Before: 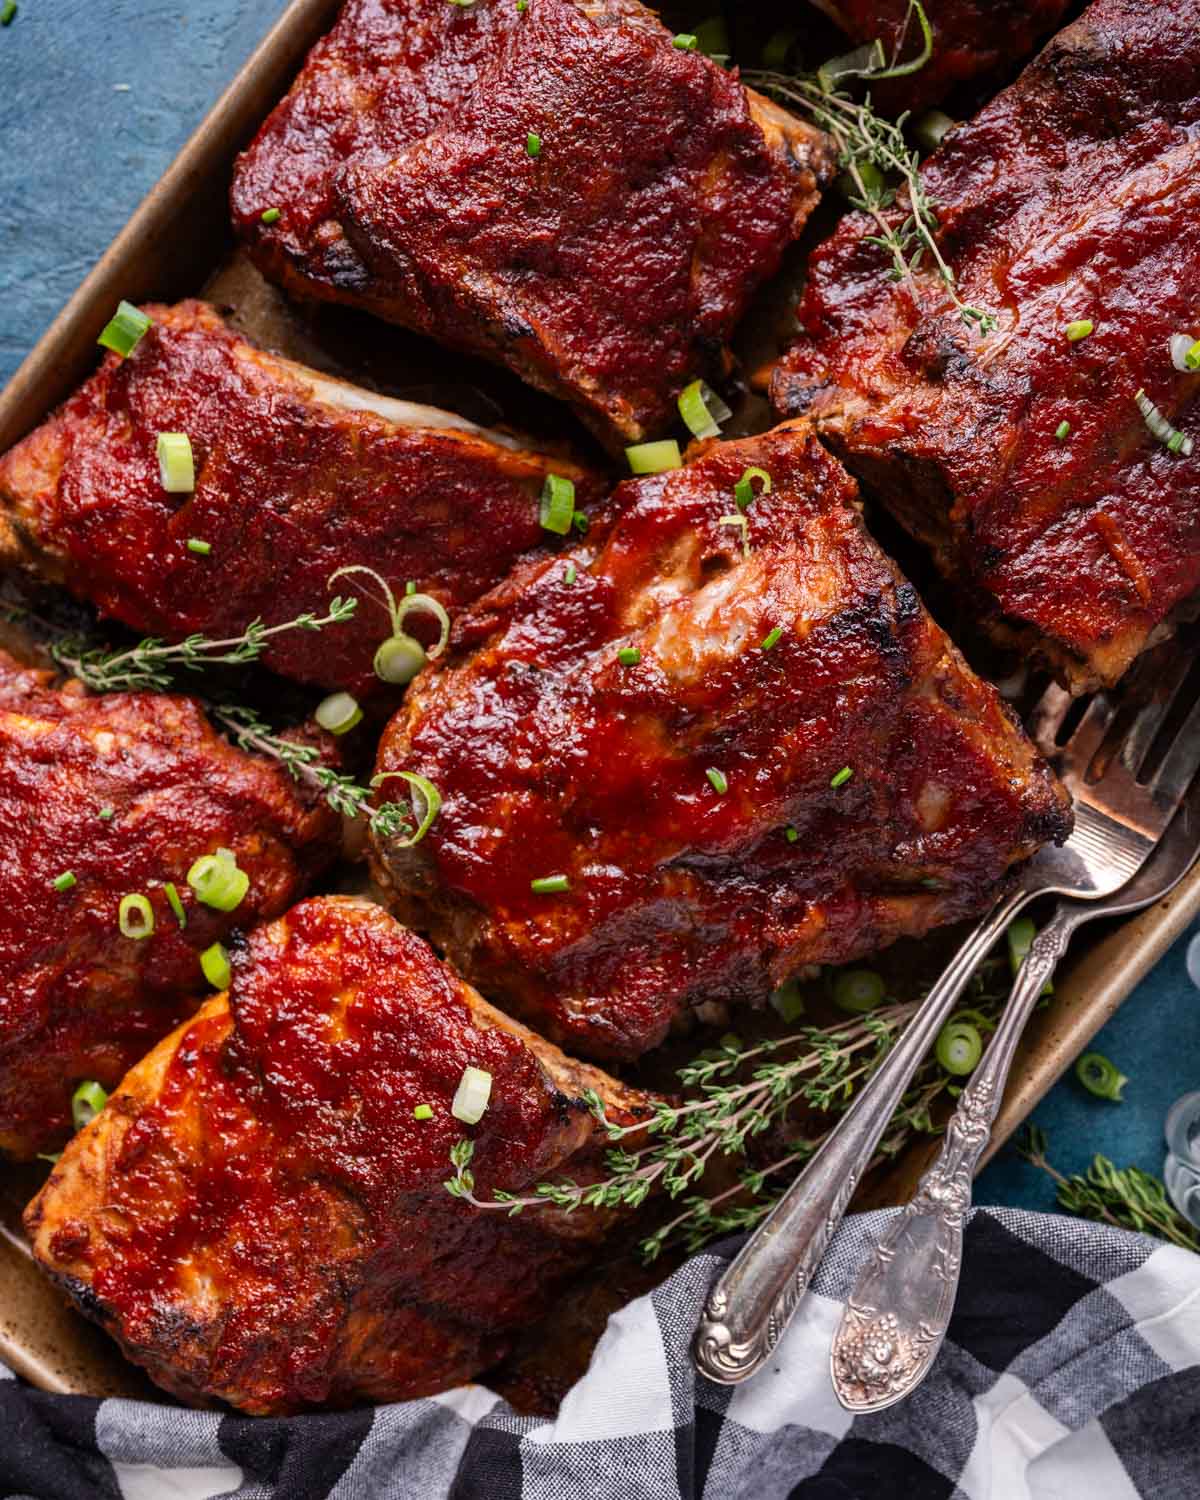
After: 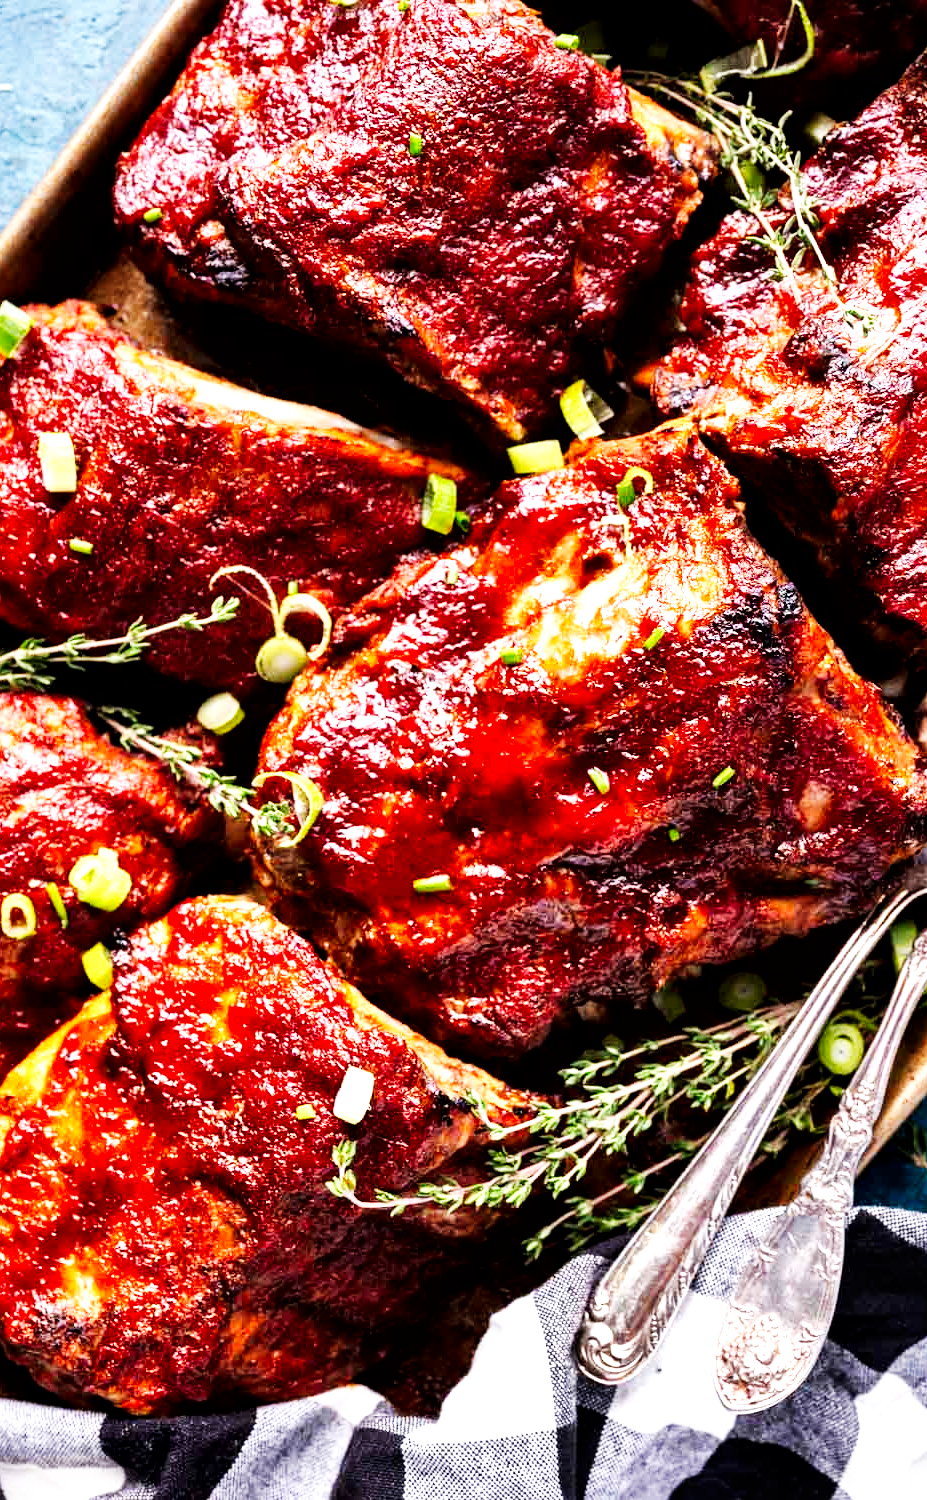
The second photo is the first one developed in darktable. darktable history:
tone equalizer: -8 EV -0.419 EV, -7 EV -0.392 EV, -6 EV -0.356 EV, -5 EV -0.191 EV, -3 EV 0.219 EV, -2 EV 0.325 EV, -1 EV 0.373 EV, +0 EV 0.413 EV
base curve: curves: ch0 [(0, 0) (0.007, 0.004) (0.027, 0.03) (0.046, 0.07) (0.207, 0.54) (0.442, 0.872) (0.673, 0.972) (1, 1)], preserve colors none
local contrast: mode bilateral grid, contrast 24, coarseness 61, detail 151%, midtone range 0.2
crop: left 9.898%, right 12.84%
